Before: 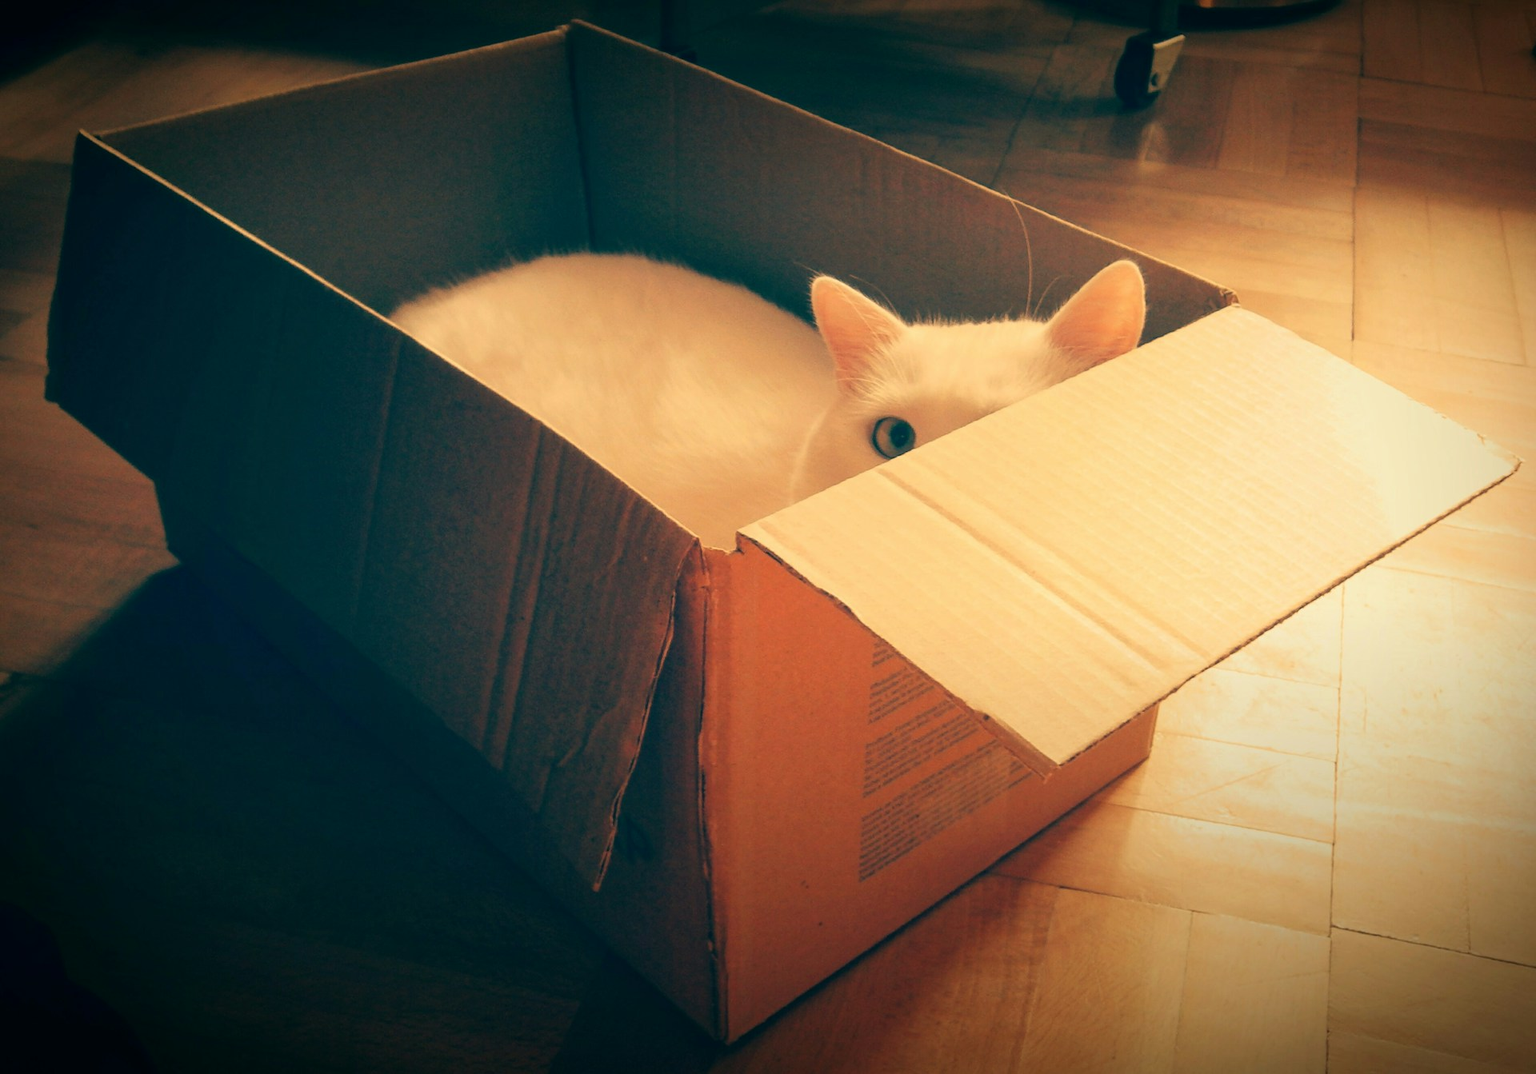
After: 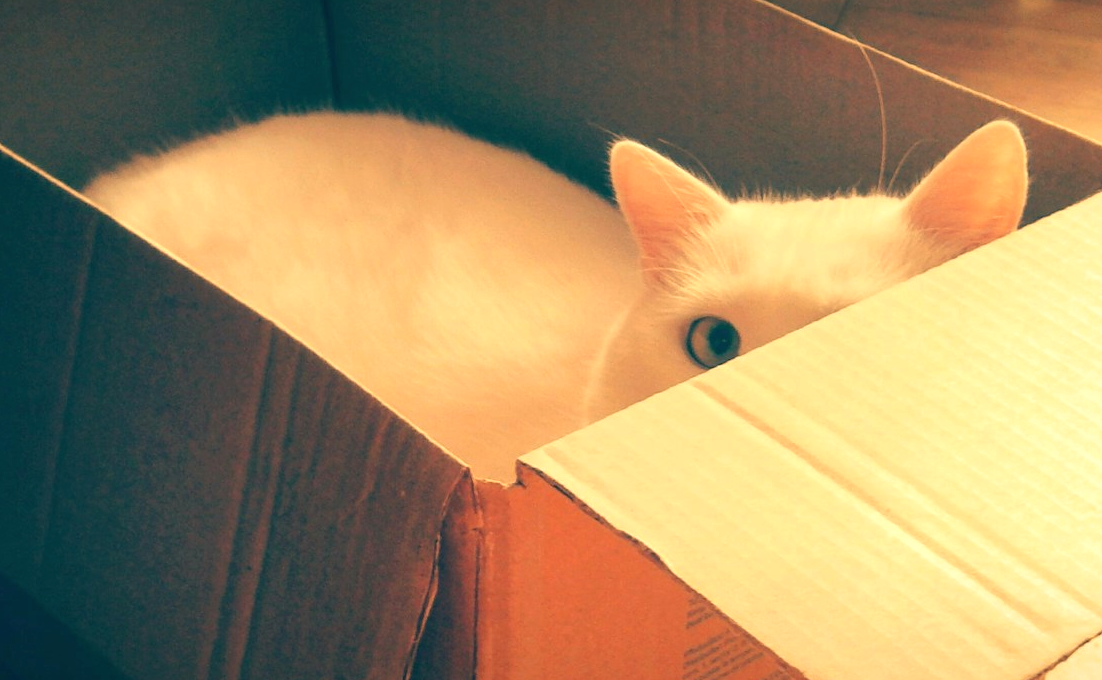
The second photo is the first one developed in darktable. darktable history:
crop: left 21.072%, top 15.312%, right 21.488%, bottom 33.984%
exposure: exposure 0.379 EV, compensate highlight preservation false
shadows and highlights: shadows 25.5, highlights -25.44
